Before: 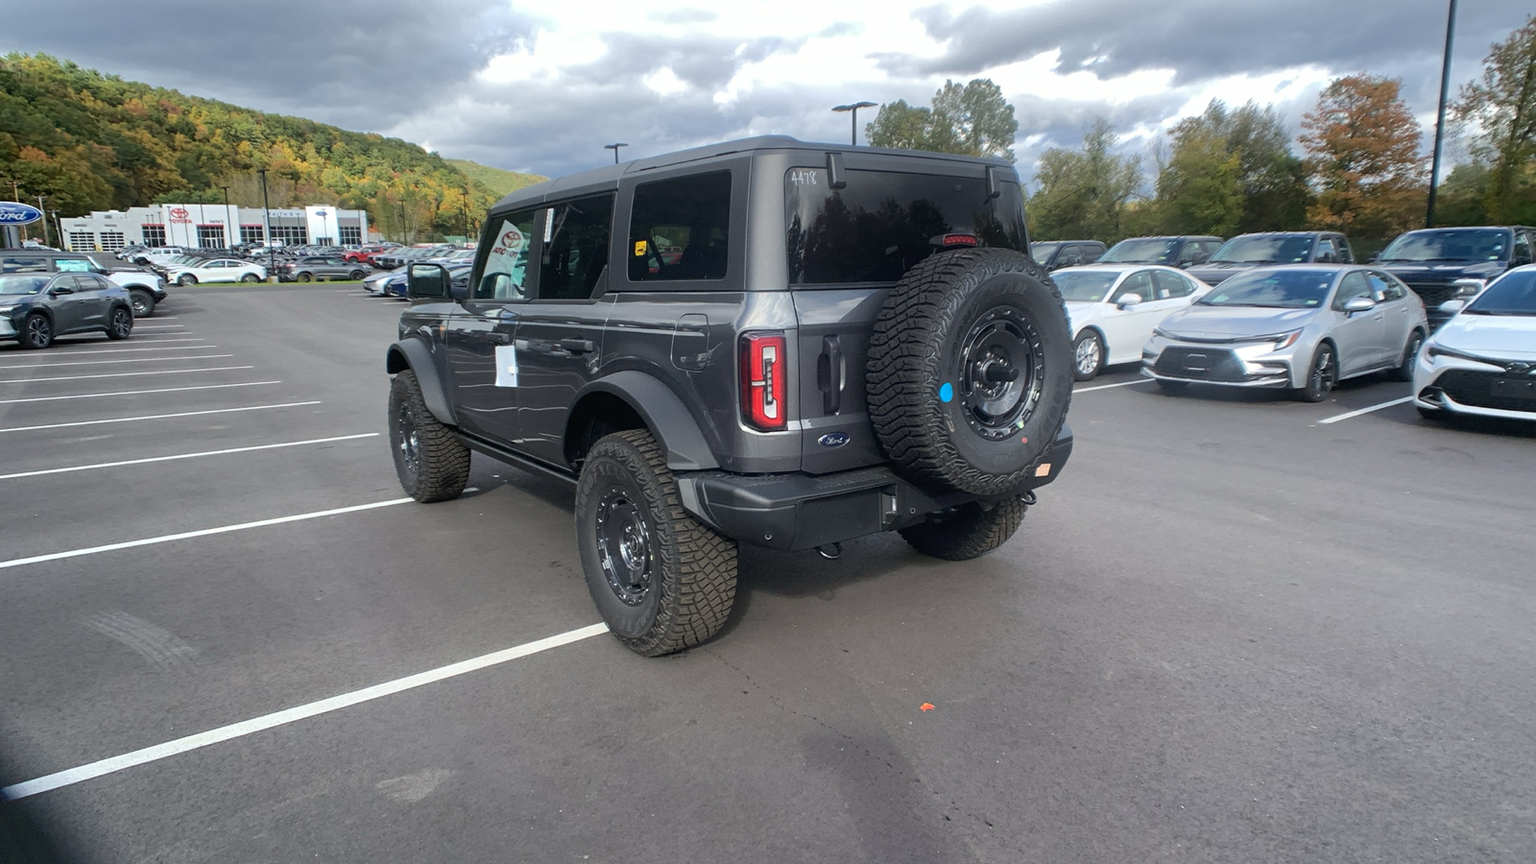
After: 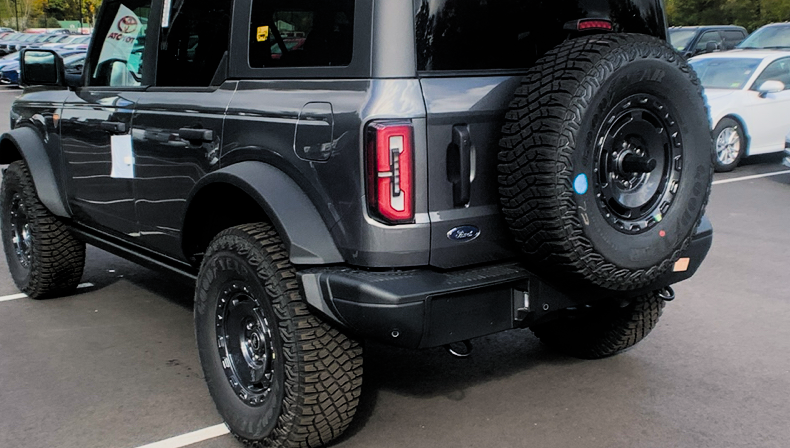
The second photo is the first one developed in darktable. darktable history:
crop: left 25.355%, top 25.033%, right 25.215%, bottom 25.169%
filmic rgb: black relative exposure -5.04 EV, white relative exposure 3.95 EV, hardness 2.88, contrast 1.297, color science v4 (2020), iterations of high-quality reconstruction 0
color balance rgb: shadows lift › chroma 0.695%, shadows lift › hue 115.08°, highlights gain › luminance 7.628%, highlights gain › chroma 0.993%, highlights gain › hue 49.96°, perceptual saturation grading › global saturation 75.378%, perceptual saturation grading › shadows -30.588%
